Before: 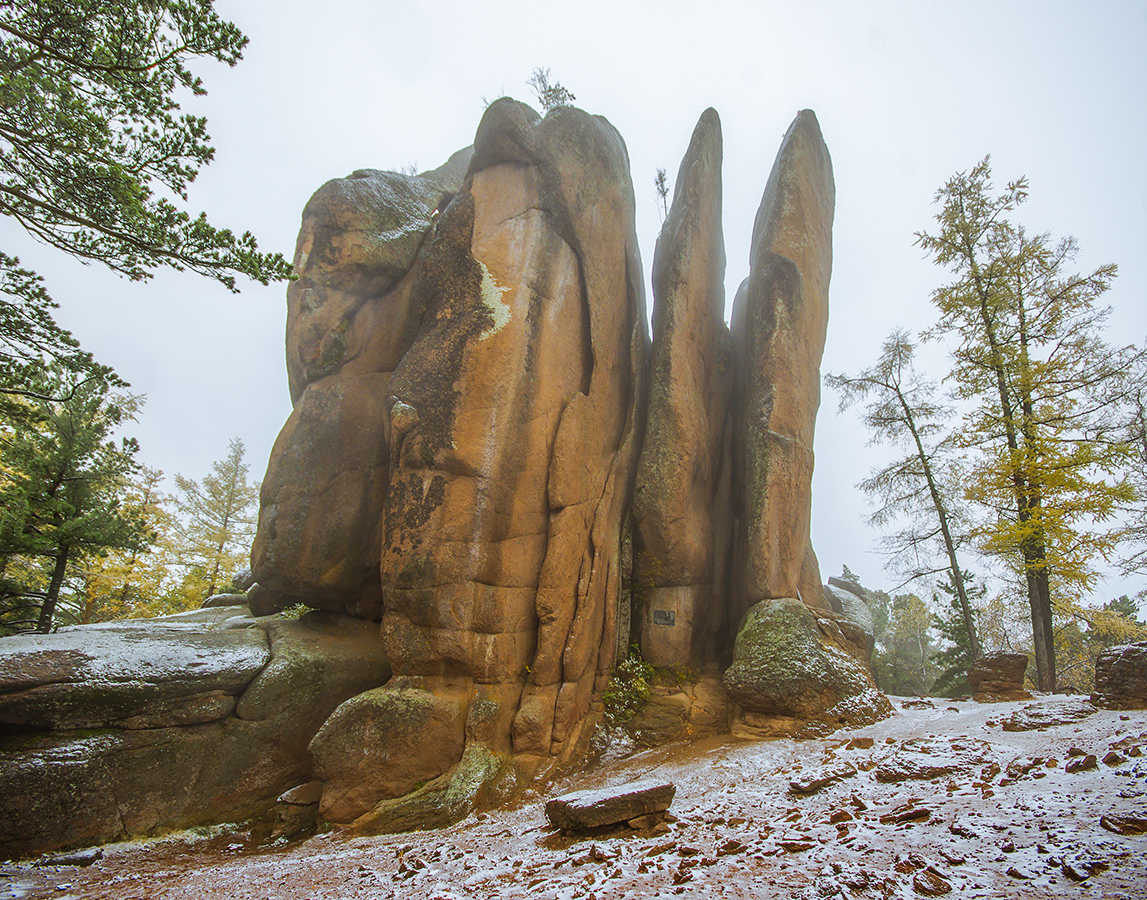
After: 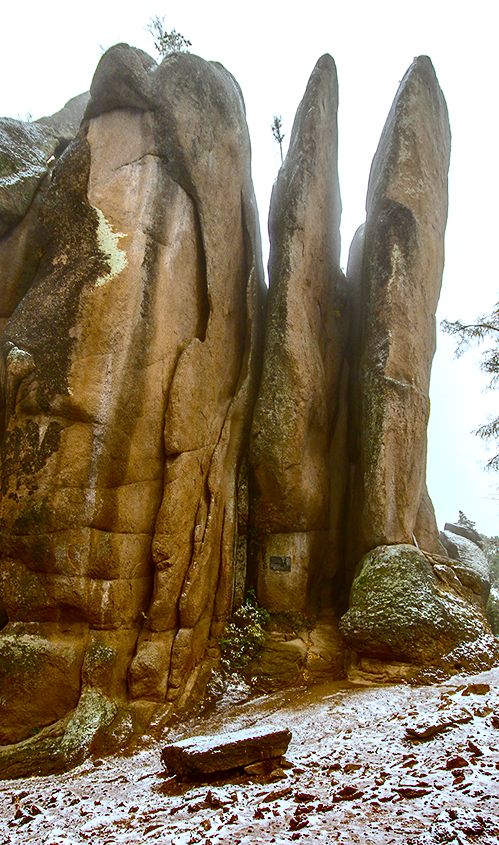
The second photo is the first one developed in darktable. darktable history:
base curve: curves: ch0 [(0, 0) (0.74, 0.67) (1, 1)], preserve colors none
haze removal: adaptive false
crop: left 33.498%, top 6.074%, right 22.939%
color balance rgb: shadows lift › chroma 0.815%, shadows lift › hue 115.42°, global offset › luminance -0.306%, global offset › hue 260.52°, perceptual saturation grading › global saturation 0.944%, perceptual brilliance grading › global brilliance 15.063%, perceptual brilliance grading › shadows -35.804%
contrast brightness saturation: contrast 0.318, brightness -0.078, saturation 0.171
tone curve: curves: ch0 [(0, 0) (0.004, 0.008) (0.077, 0.156) (0.169, 0.29) (0.774, 0.774) (1, 1)], preserve colors none
tone equalizer: edges refinement/feathering 500, mask exposure compensation -1.57 EV, preserve details no
